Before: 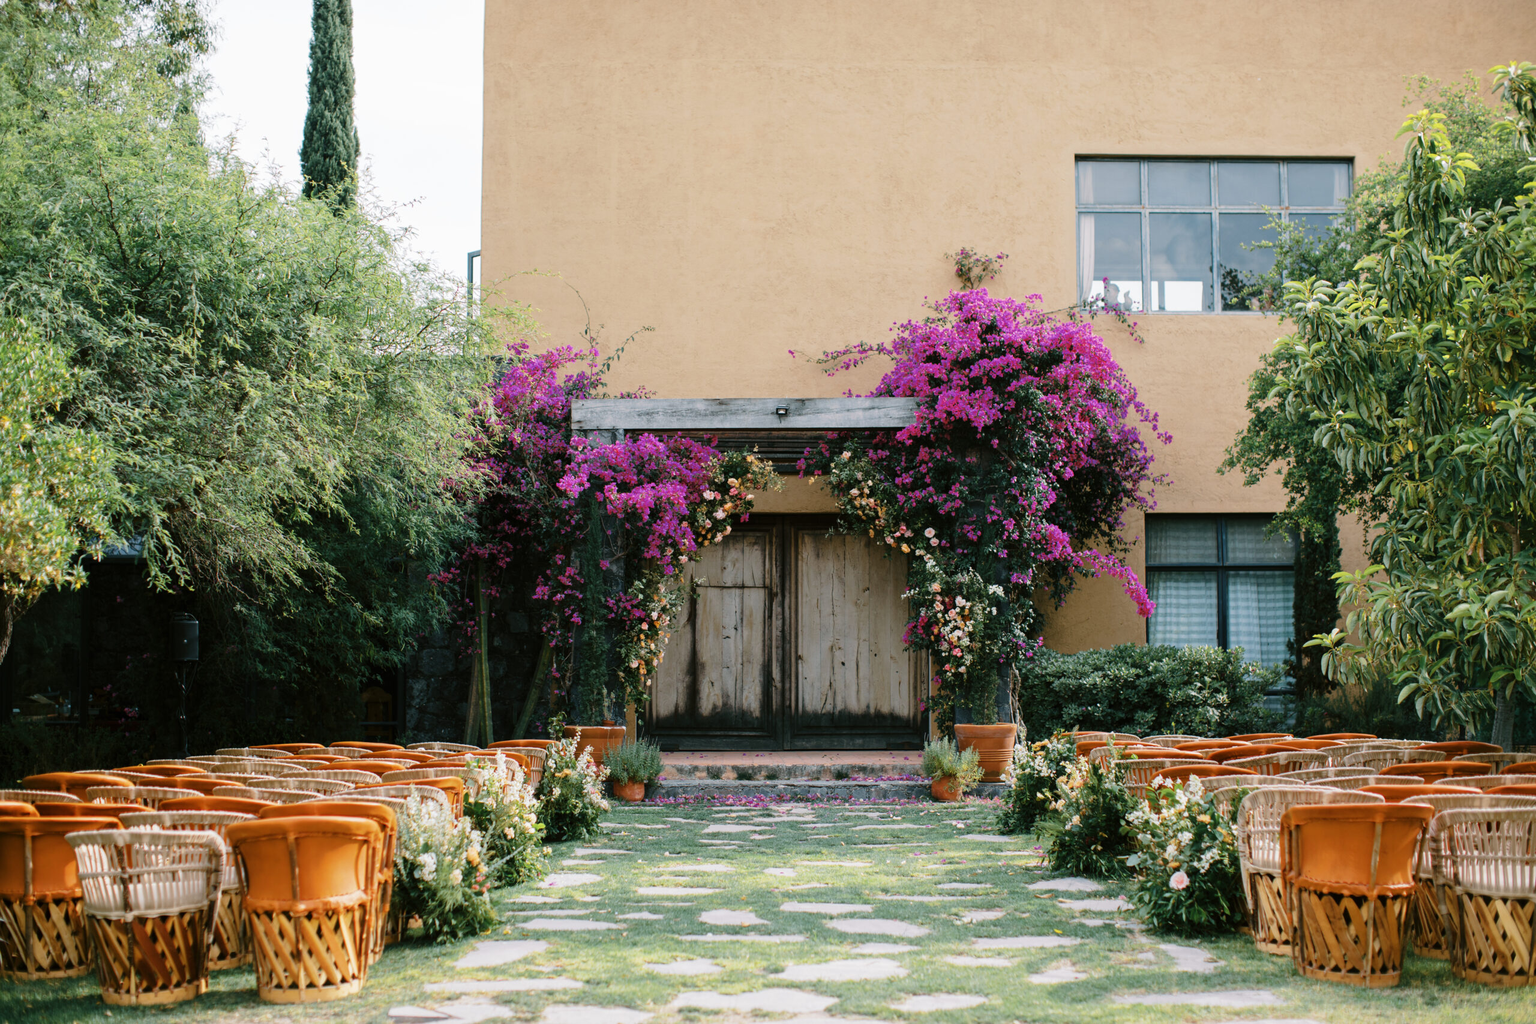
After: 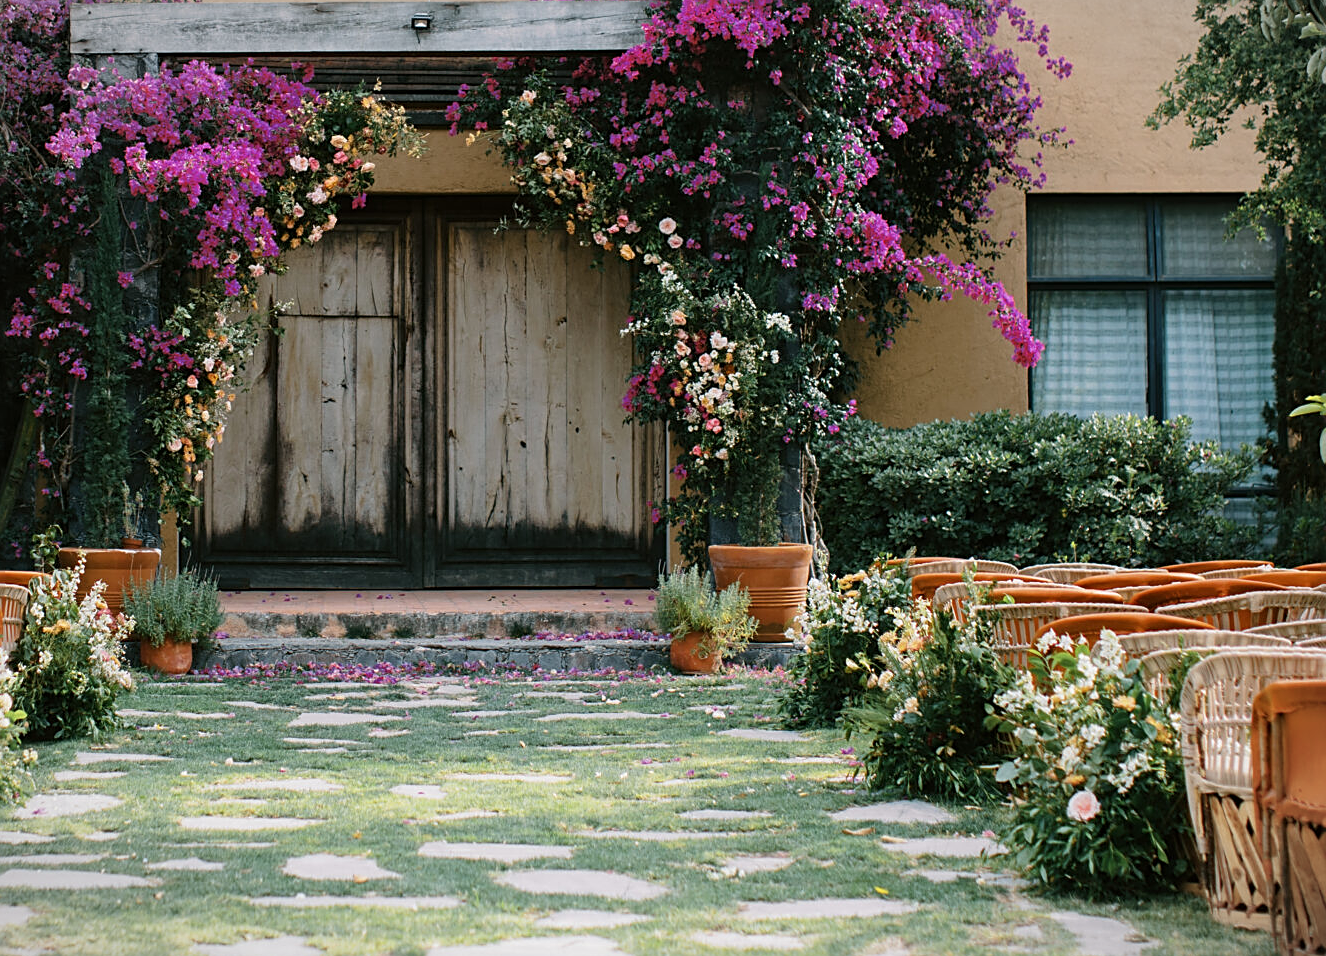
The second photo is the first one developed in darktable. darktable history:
sharpen: on, module defaults
crop: left 34.479%, top 38.822%, right 13.718%, bottom 5.172%
vignetting: fall-off start 100%, brightness -0.282, width/height ratio 1.31
